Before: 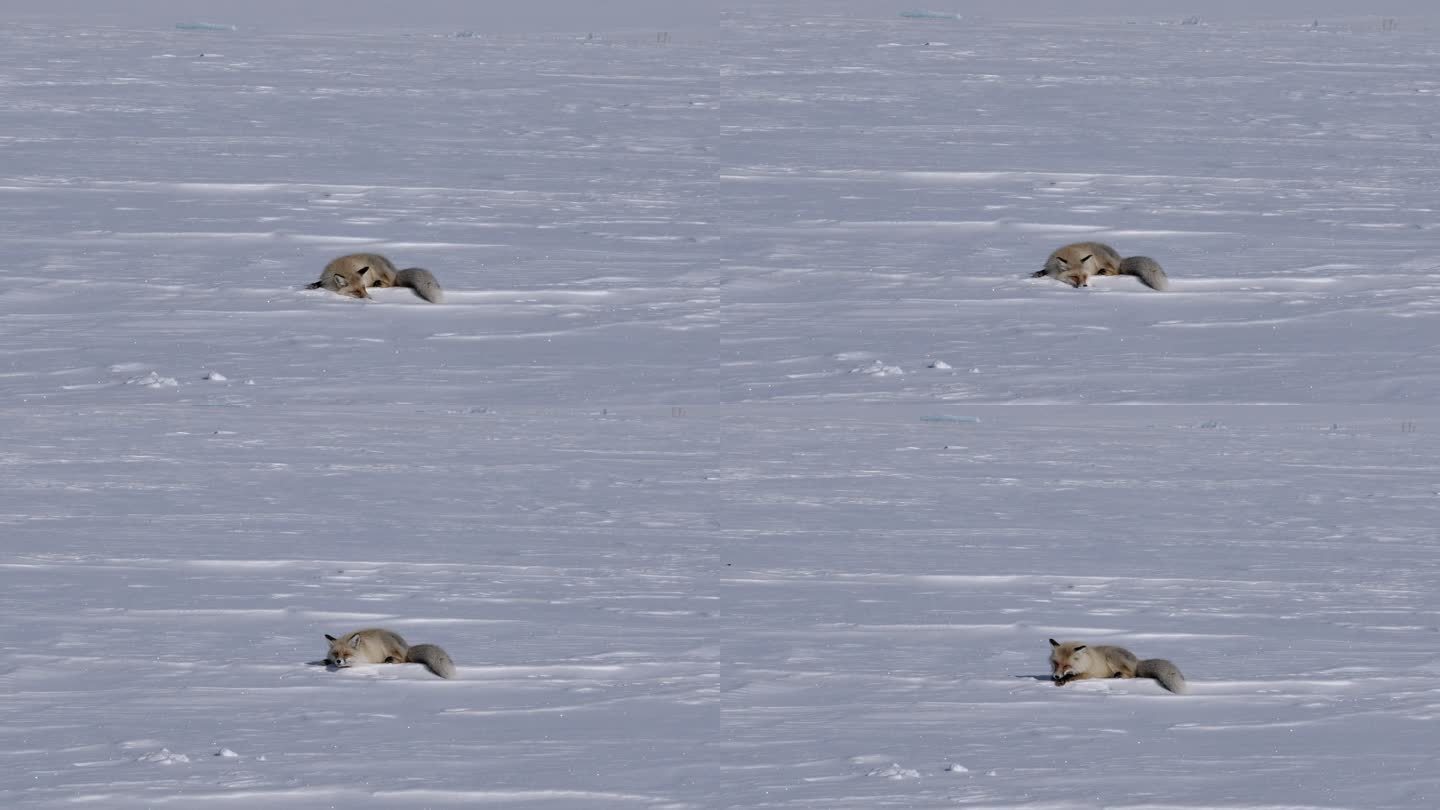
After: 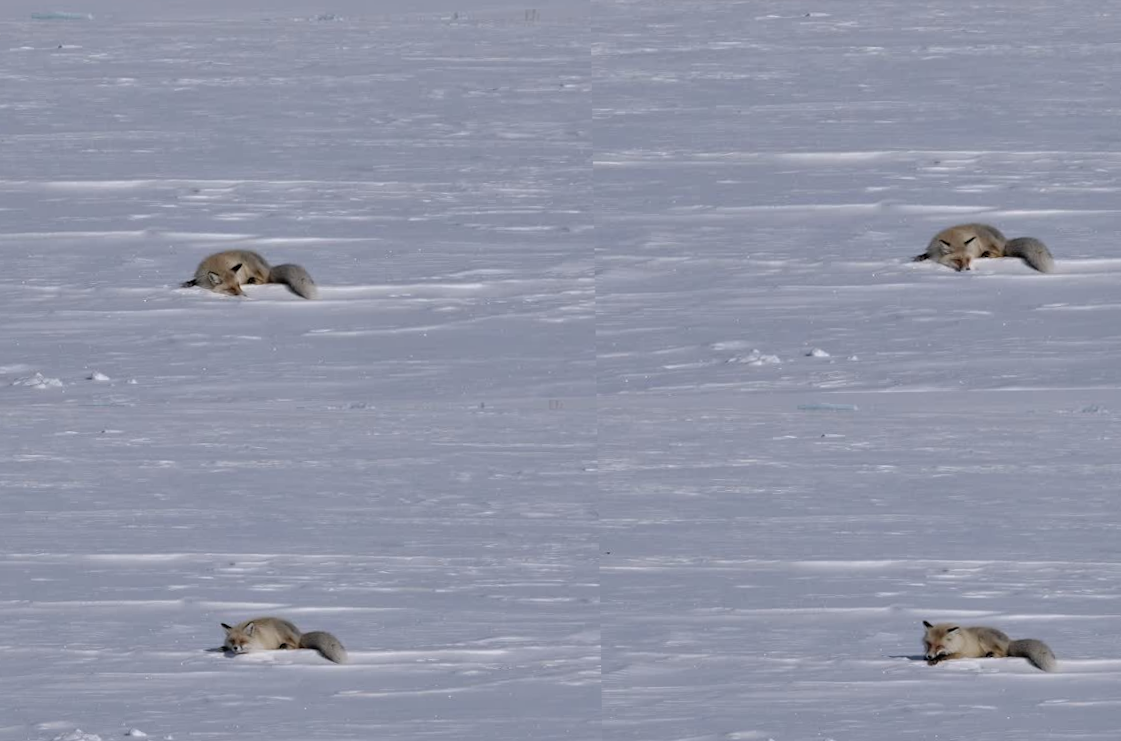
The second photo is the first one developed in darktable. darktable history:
rotate and perspective: rotation 0.074°, lens shift (vertical) 0.096, lens shift (horizontal) -0.041, crop left 0.043, crop right 0.952, crop top 0.024, crop bottom 0.979
crop and rotate: angle 1°, left 4.281%, top 0.642%, right 11.383%, bottom 2.486%
